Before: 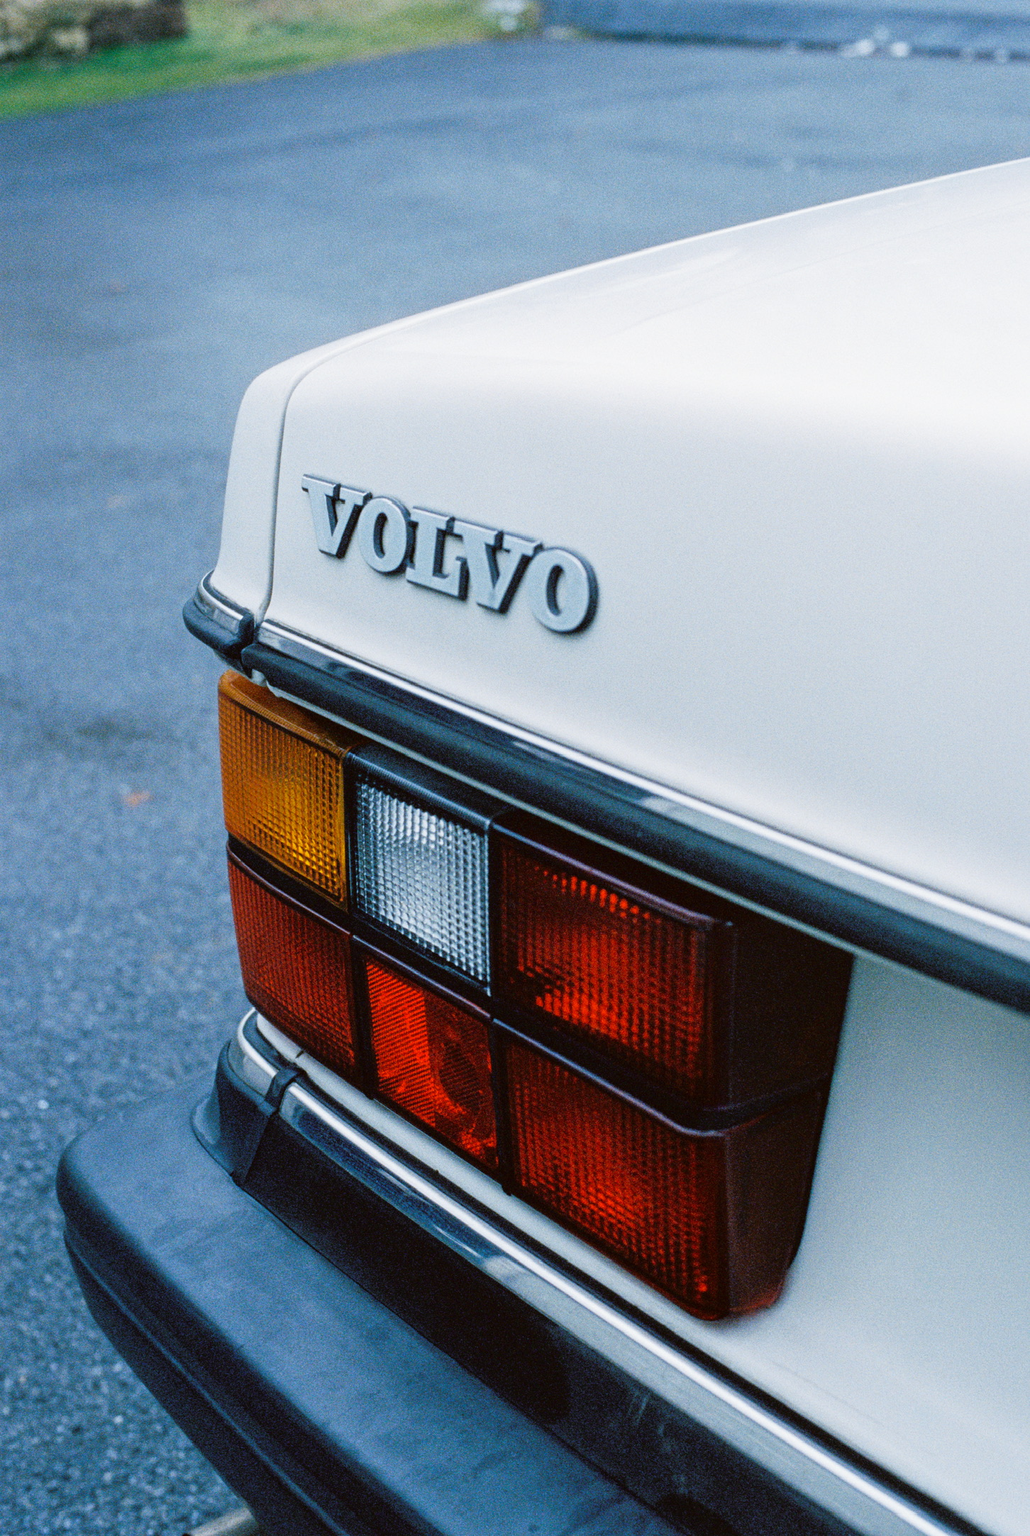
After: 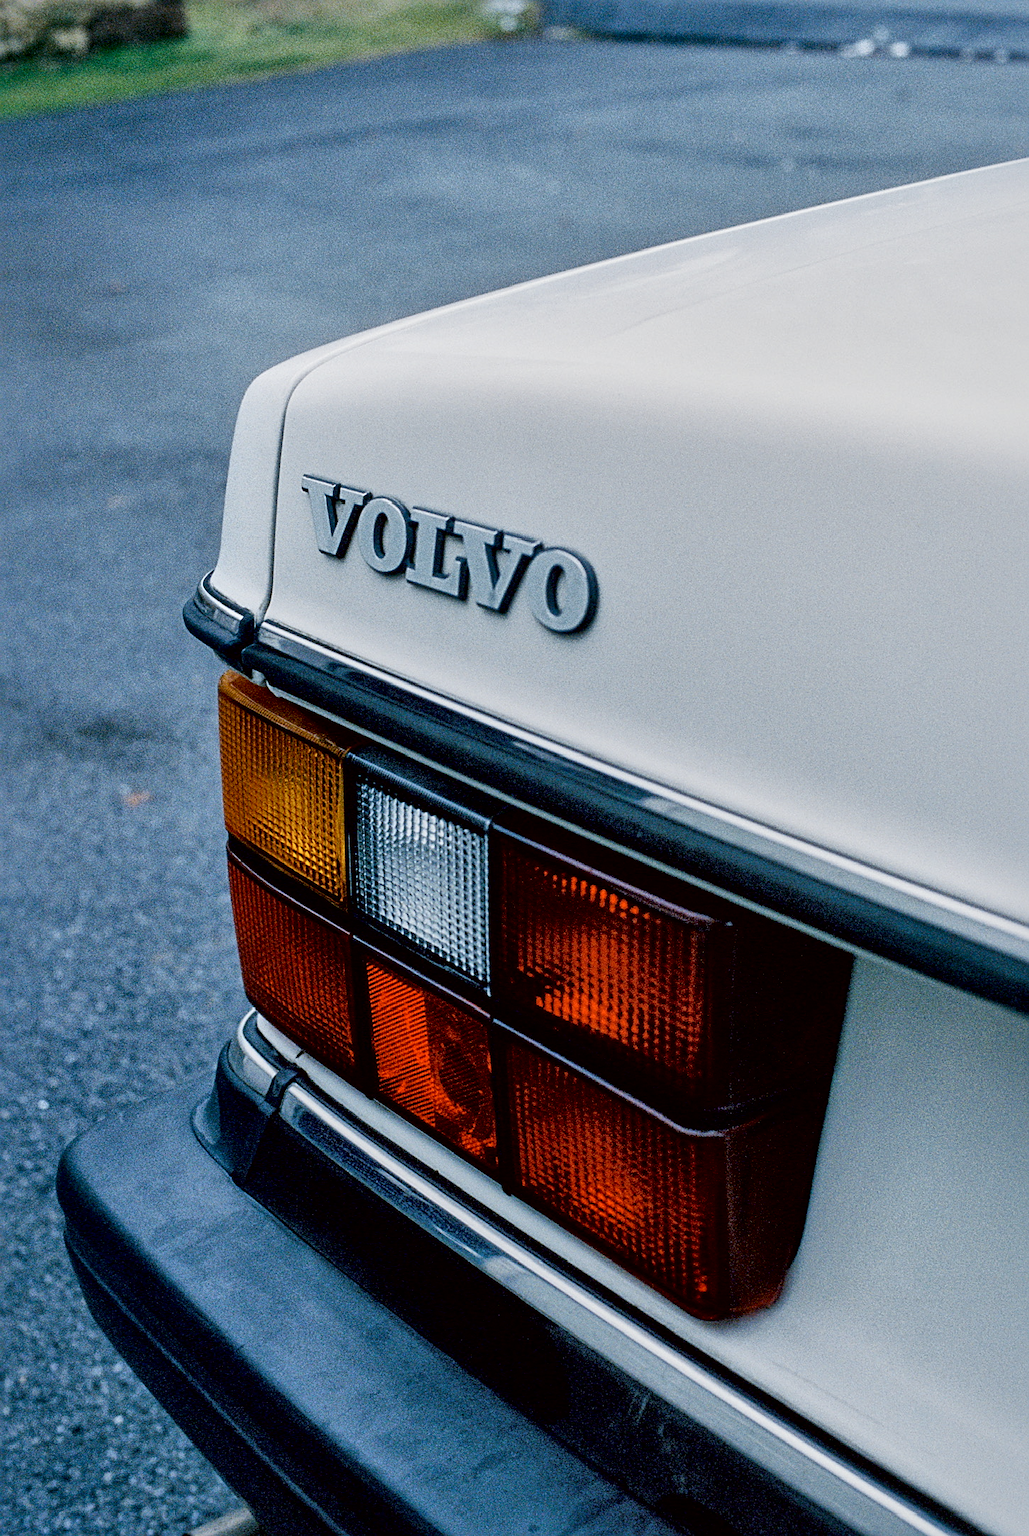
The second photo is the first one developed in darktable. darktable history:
sharpen: on, module defaults
local contrast: mode bilateral grid, contrast 70, coarseness 75, detail 180%, midtone range 0.2
exposure: black level correction 0.011, exposure -0.478 EV, compensate highlight preservation false
